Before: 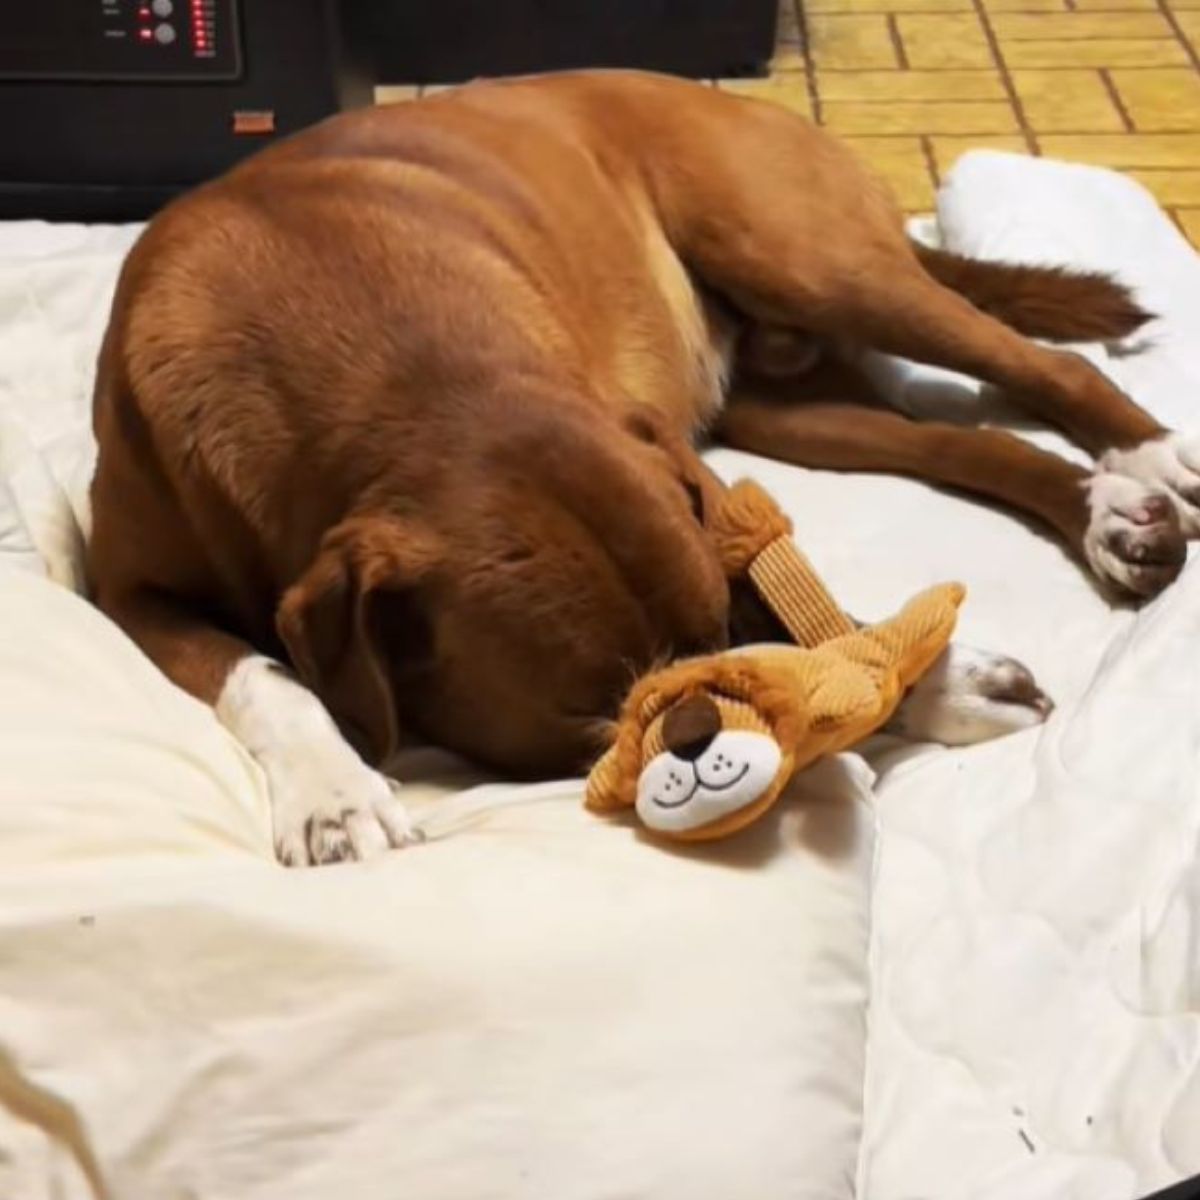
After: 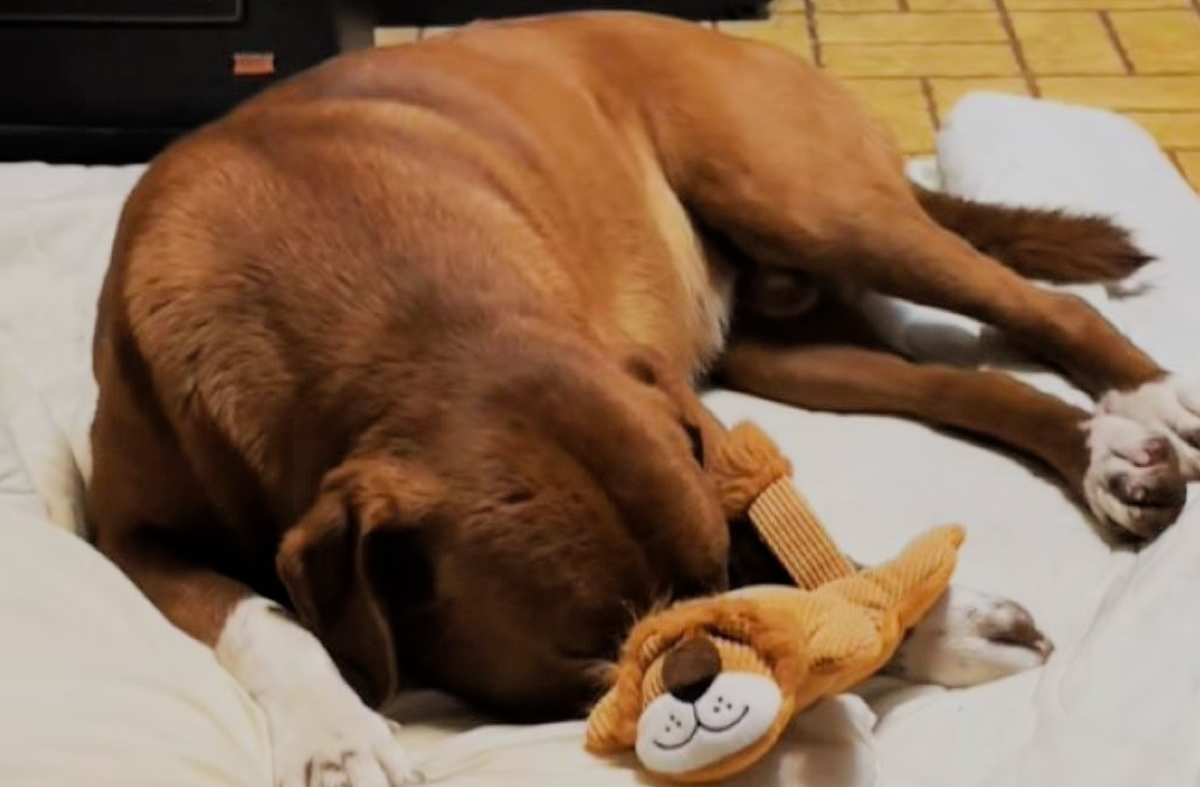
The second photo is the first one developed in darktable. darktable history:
filmic rgb: black relative exposure -7.65 EV, white relative exposure 4.56 EV, hardness 3.61, contrast 1.05
shadows and highlights: shadows 25, highlights -25
color calibration: illuminant same as pipeline (D50), adaptation none (bypass)
crop and rotate: top 4.848%, bottom 29.503%
